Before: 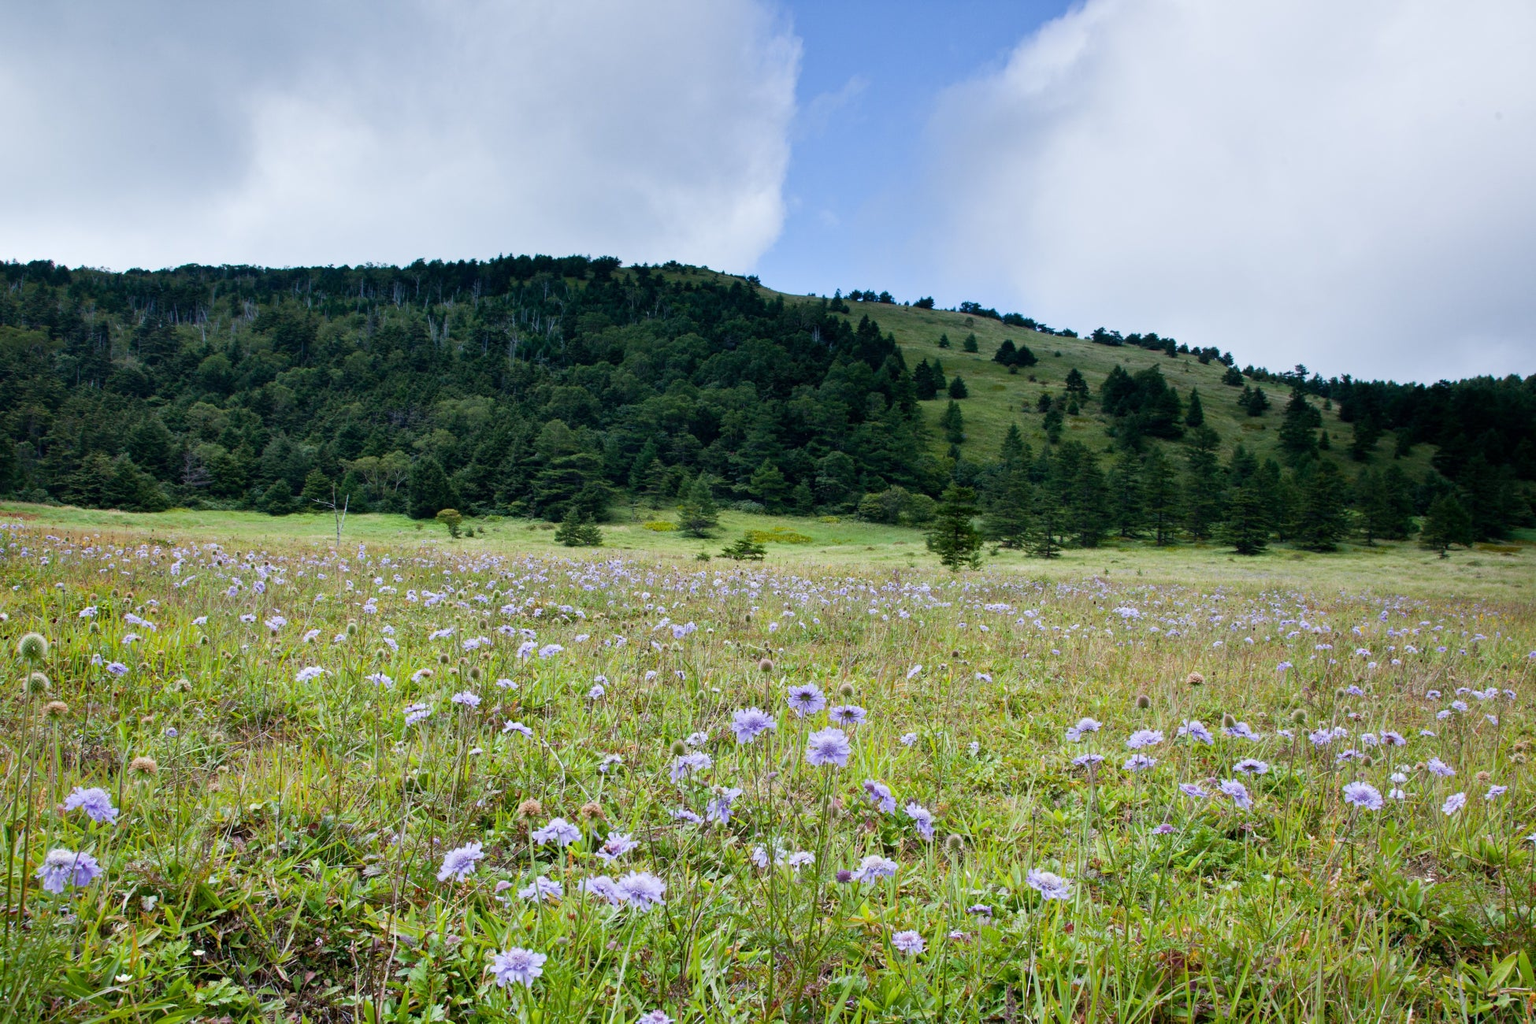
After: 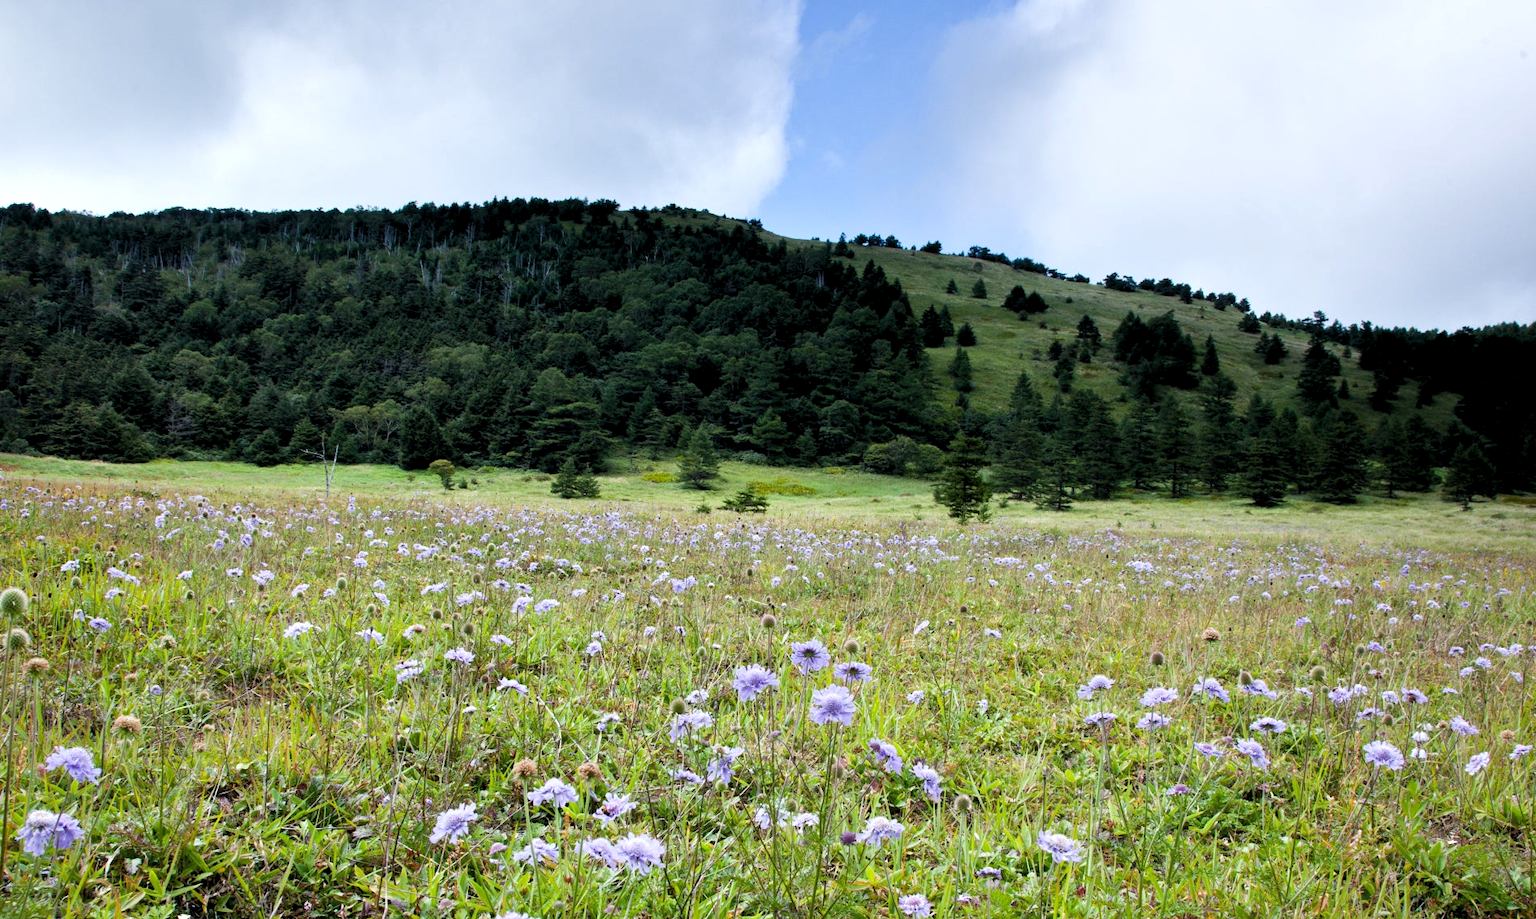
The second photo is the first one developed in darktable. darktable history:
levels: levels [0.062, 0.494, 0.925]
crop: left 1.349%, top 6.163%, right 1.592%, bottom 6.713%
